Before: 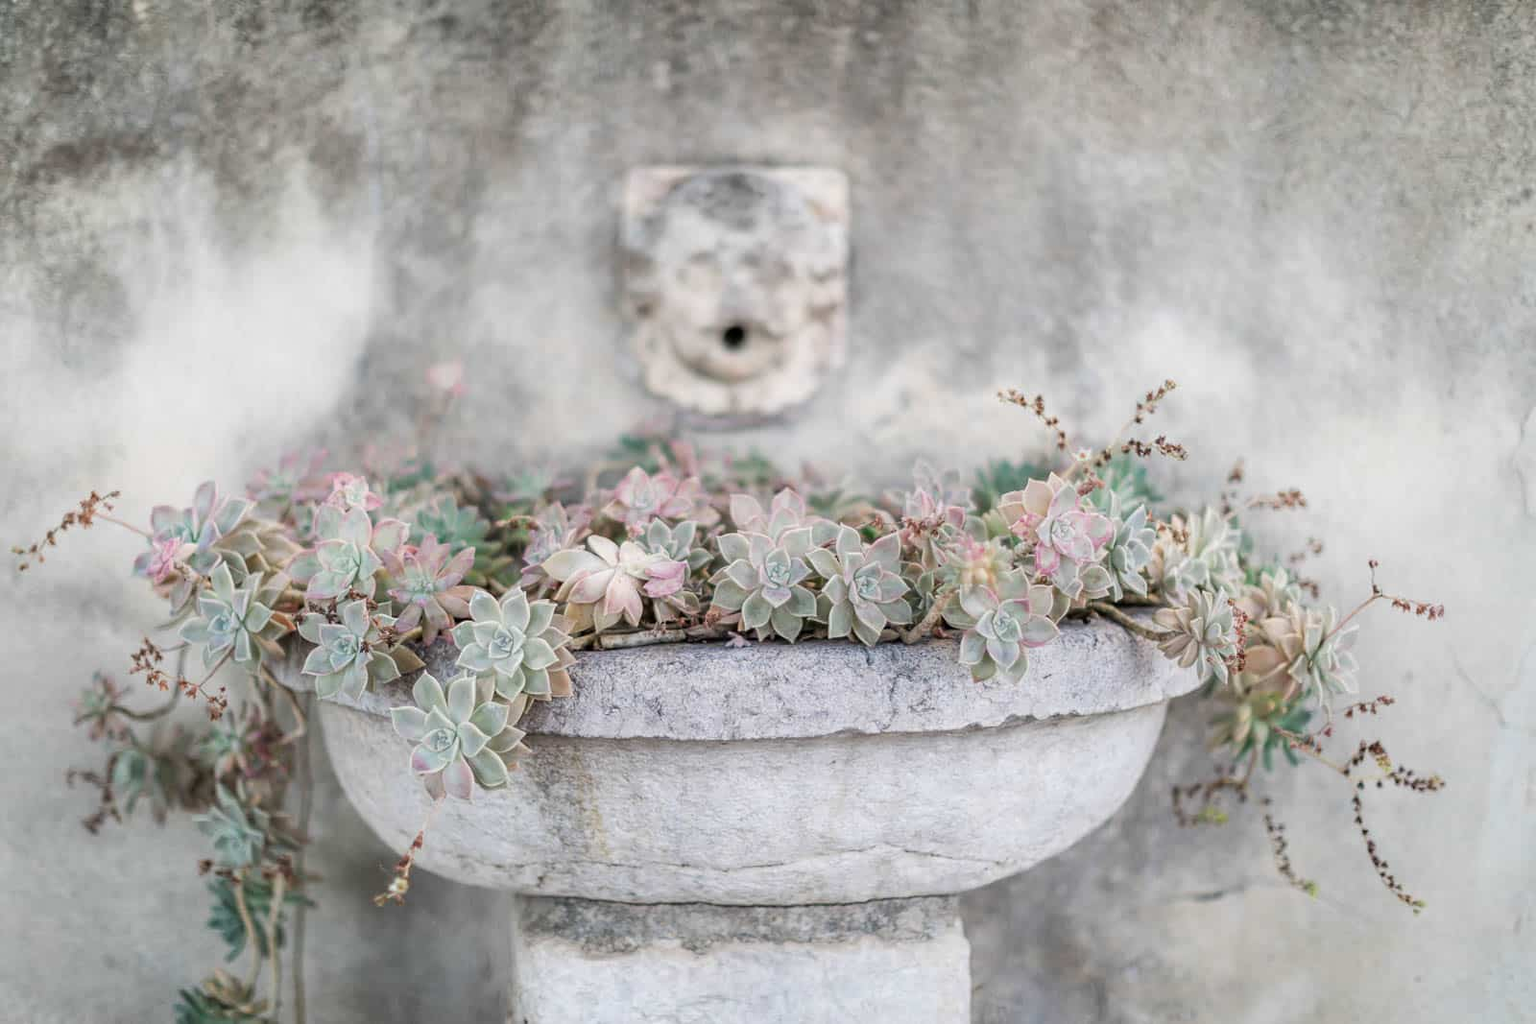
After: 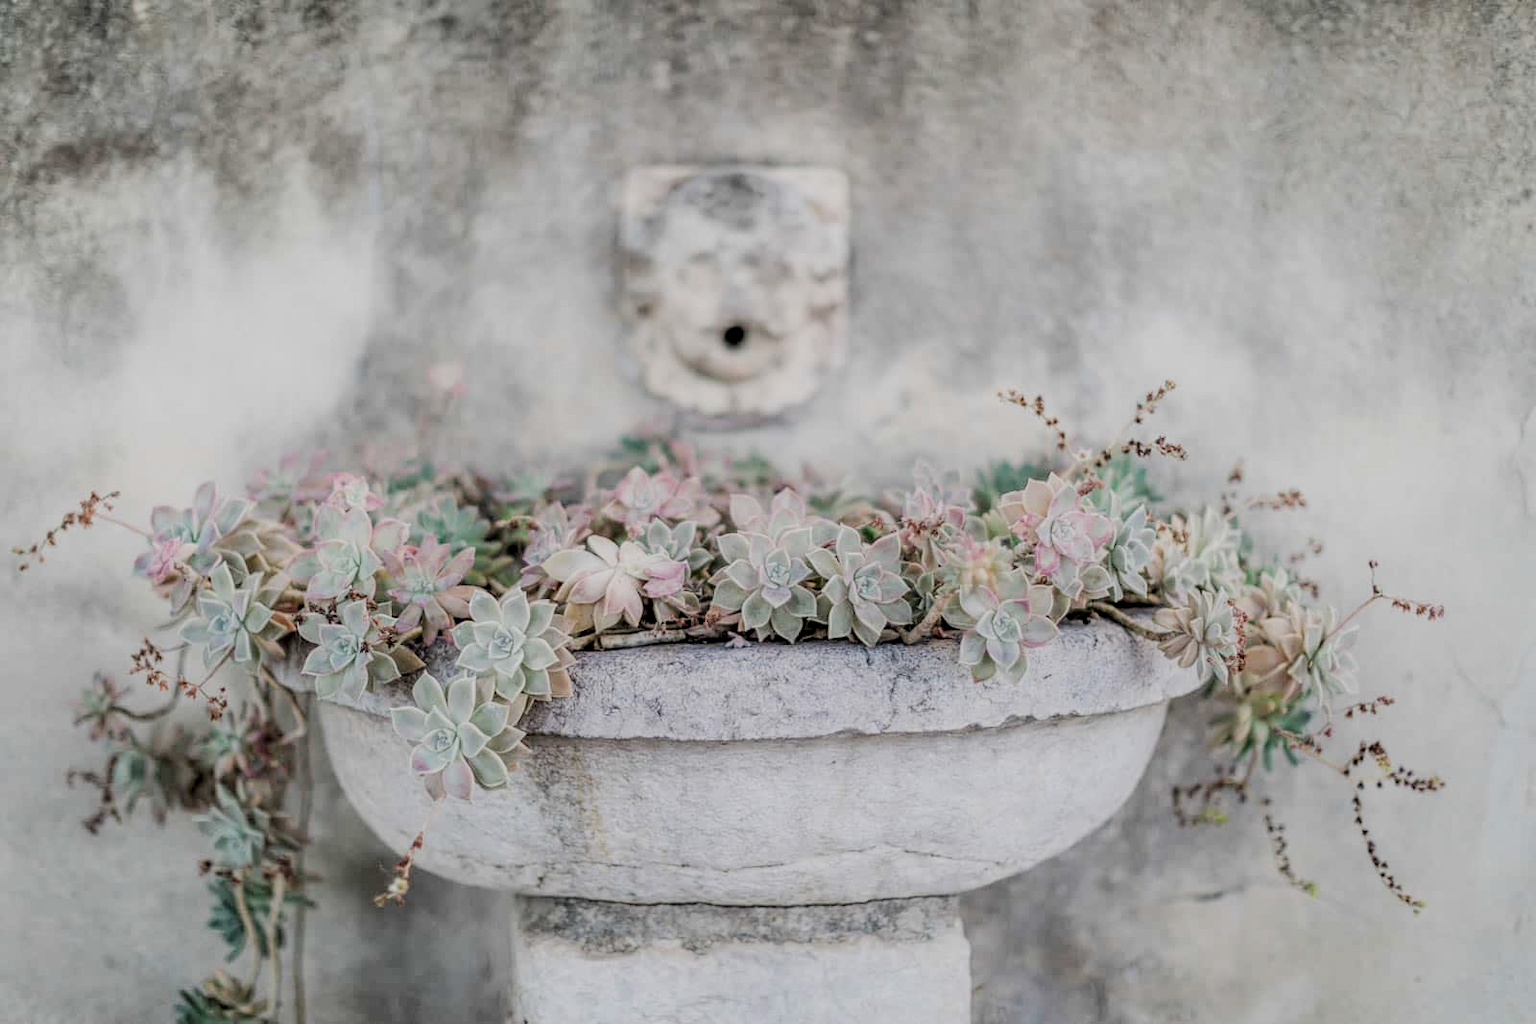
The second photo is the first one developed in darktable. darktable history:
local contrast: detail 130%
filmic rgb: black relative exposure -6.98 EV, white relative exposure 5.63 EV, hardness 2.86
